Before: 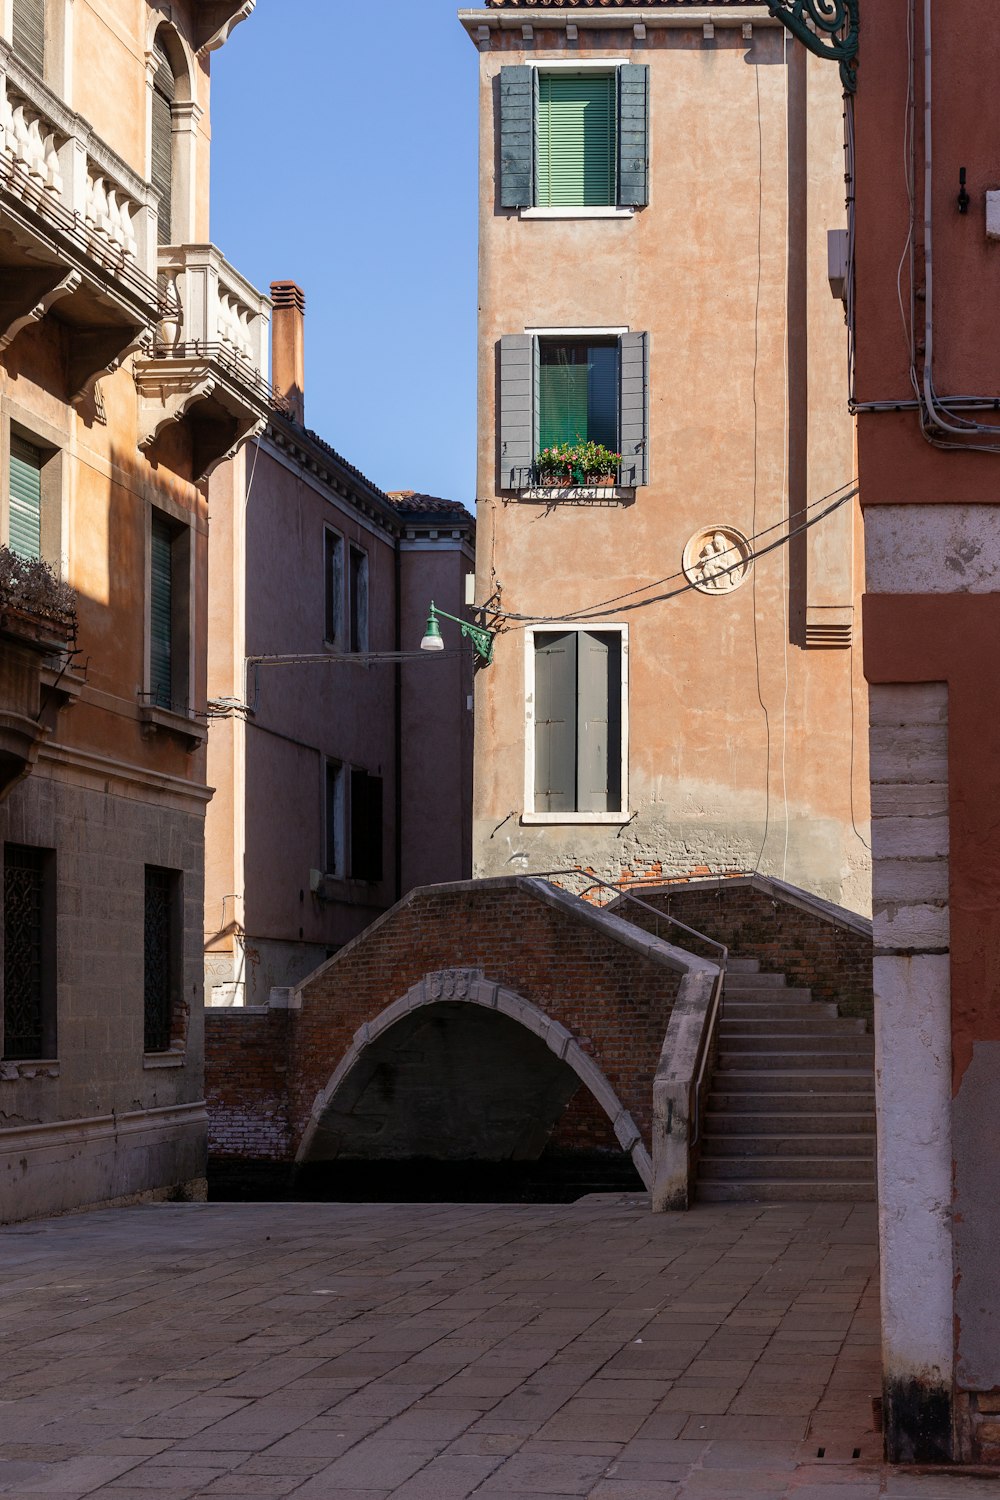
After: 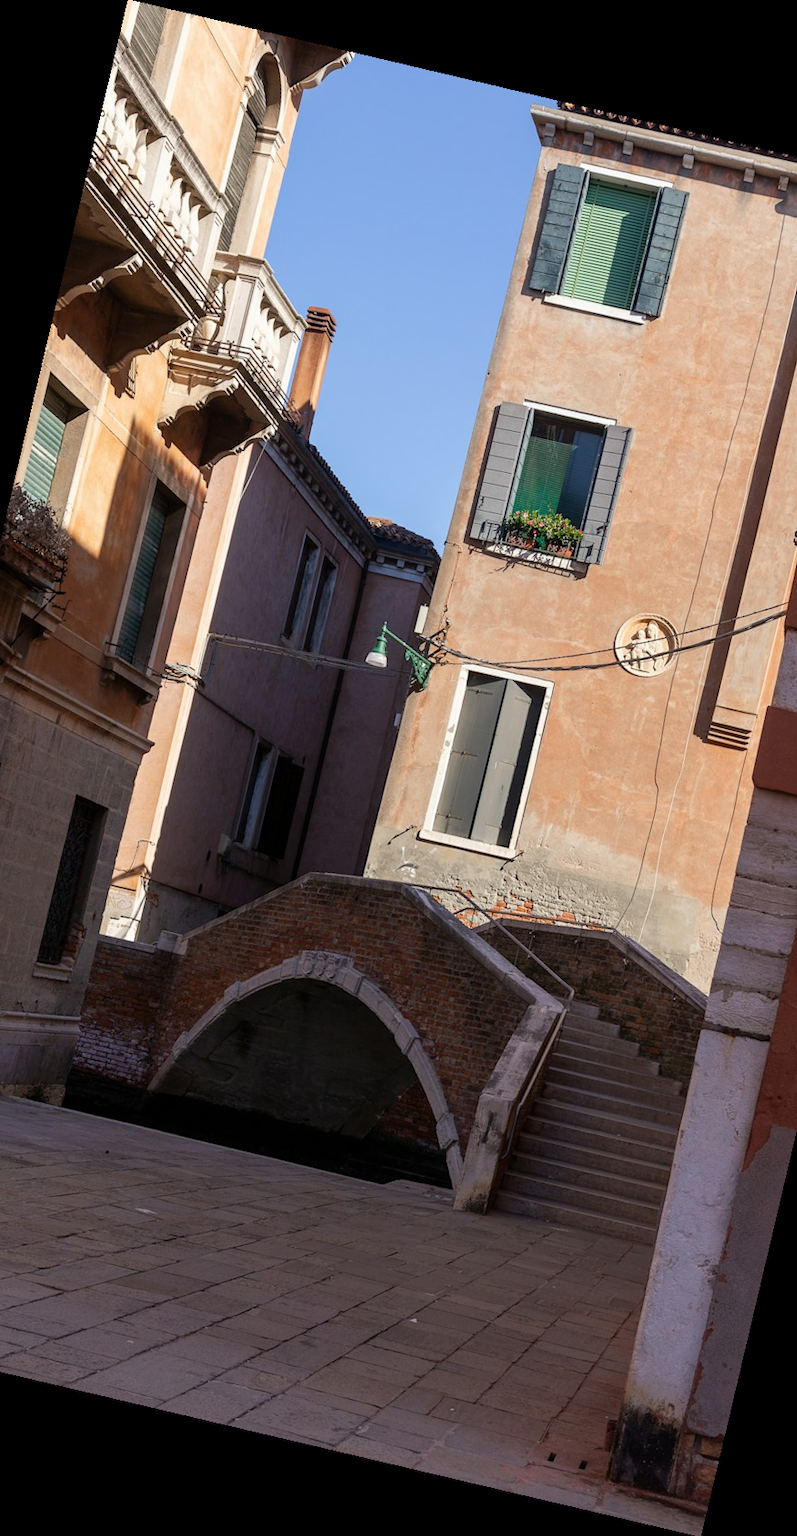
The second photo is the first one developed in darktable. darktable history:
rotate and perspective: rotation 13.27°, automatic cropping off
crop: left 15.419%, right 17.914%
